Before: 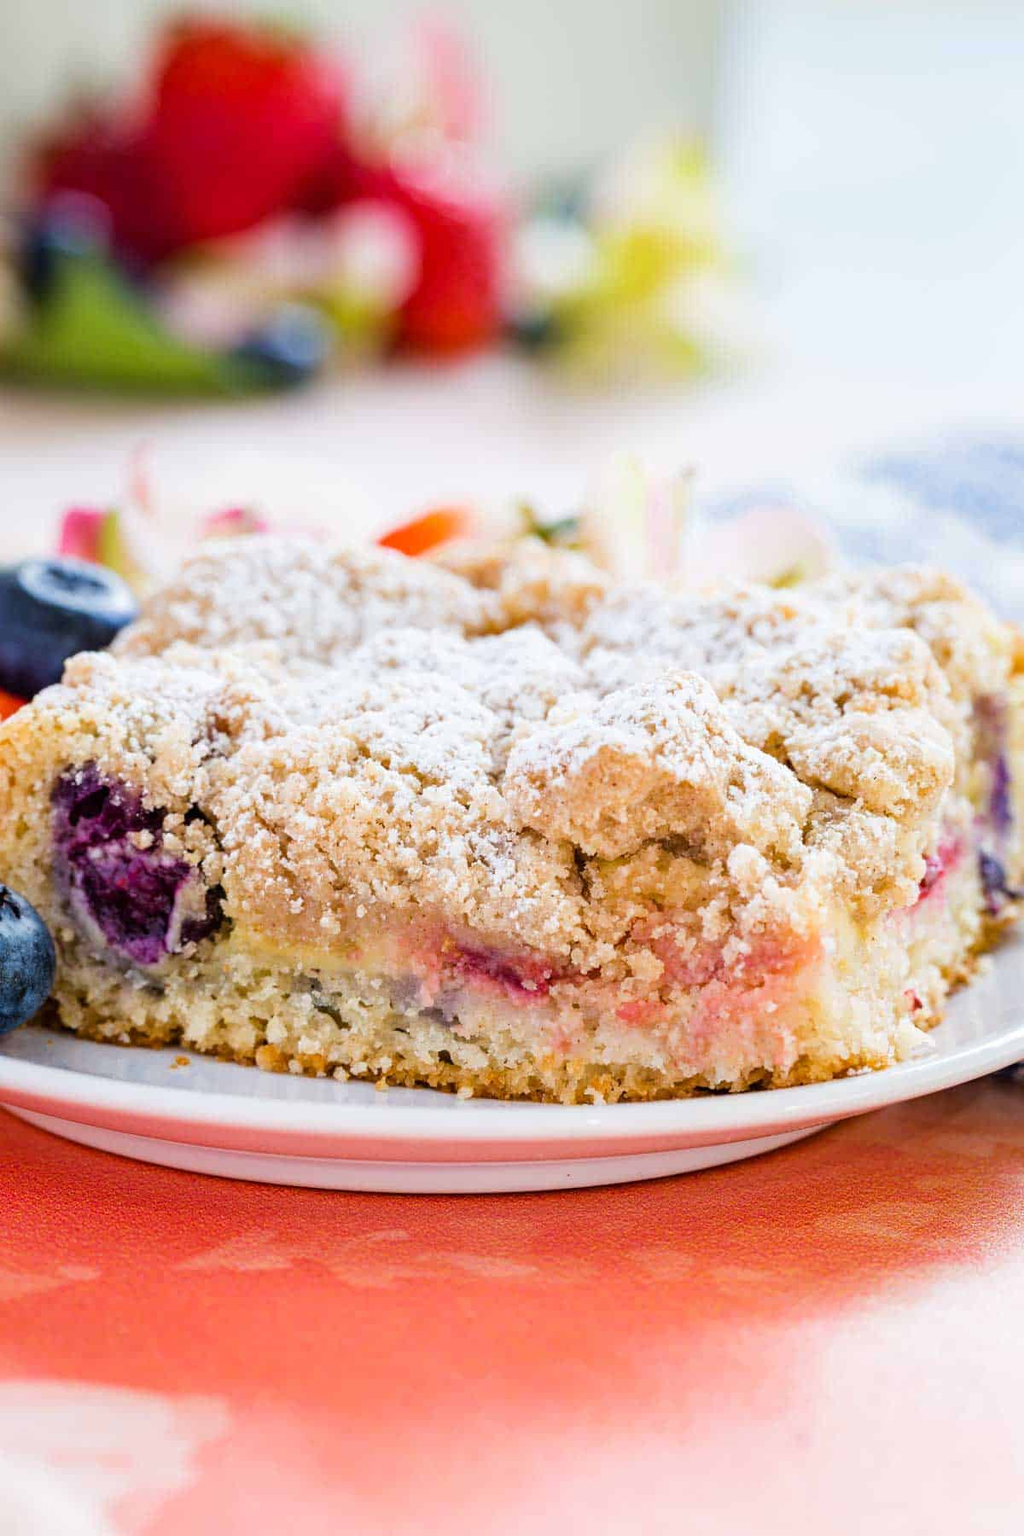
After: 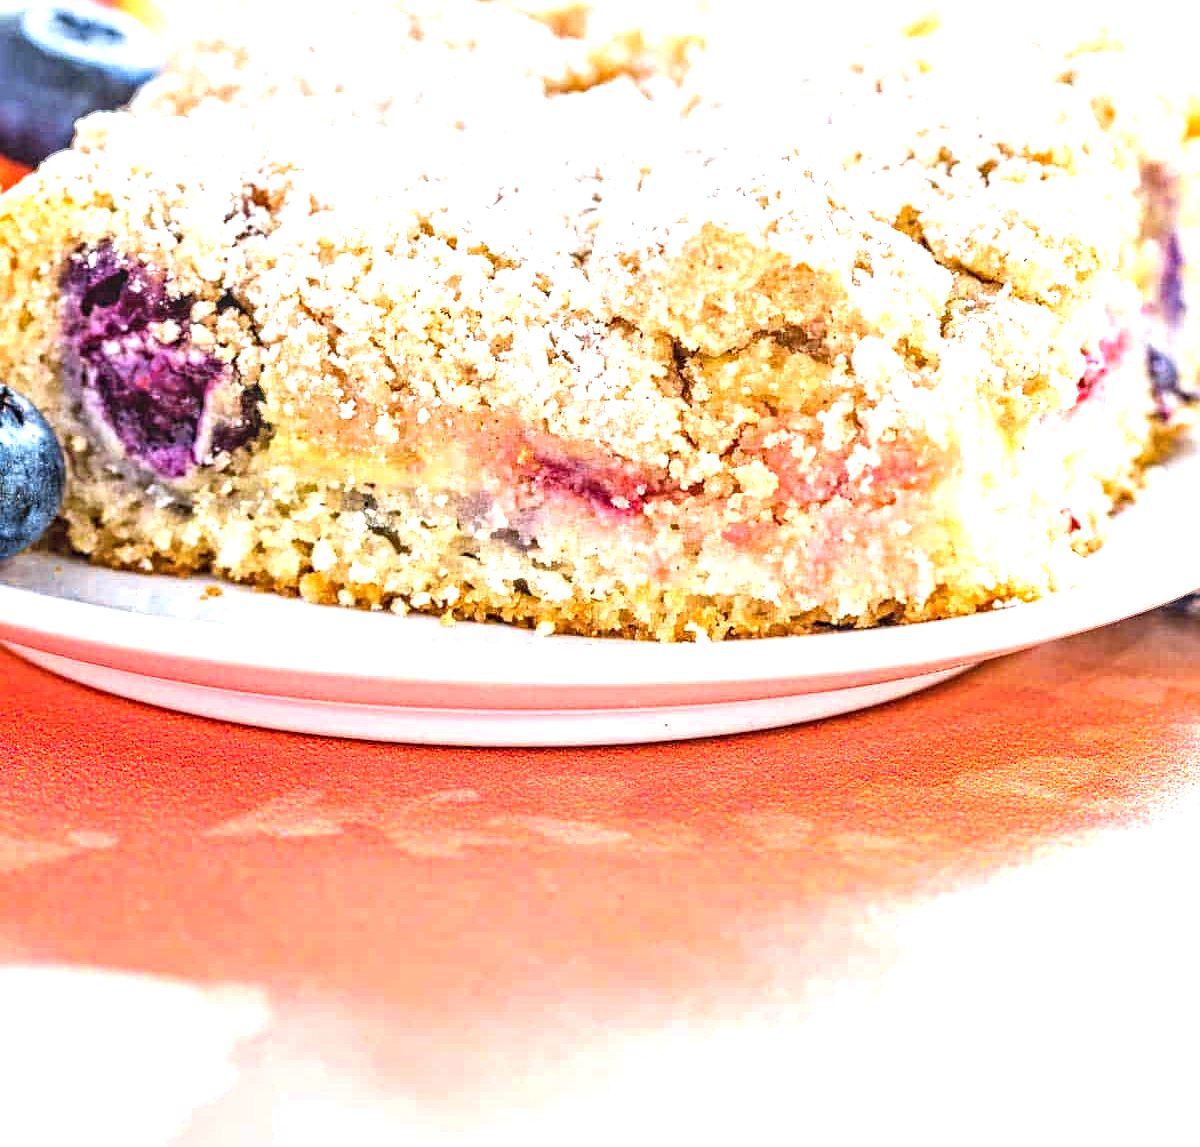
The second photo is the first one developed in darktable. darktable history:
crop and rotate: top 36.244%
local contrast: highlights 69%, shadows 66%, detail 81%, midtone range 0.33
contrast equalizer: y [[0.5, 0.542, 0.583, 0.625, 0.667, 0.708], [0.5 ×6], [0.5 ×6], [0 ×6], [0 ×6]]
exposure: black level correction 0, exposure 1.102 EV, compensate highlight preservation false
